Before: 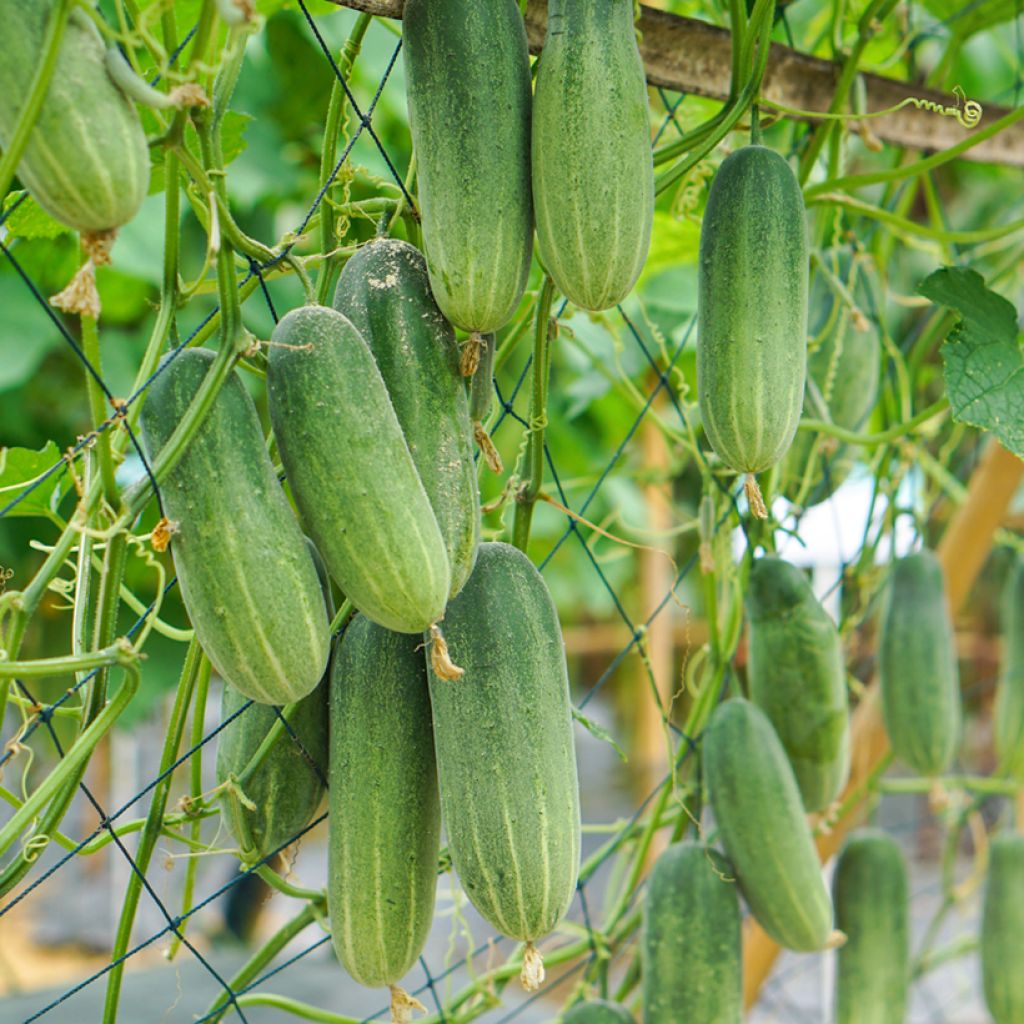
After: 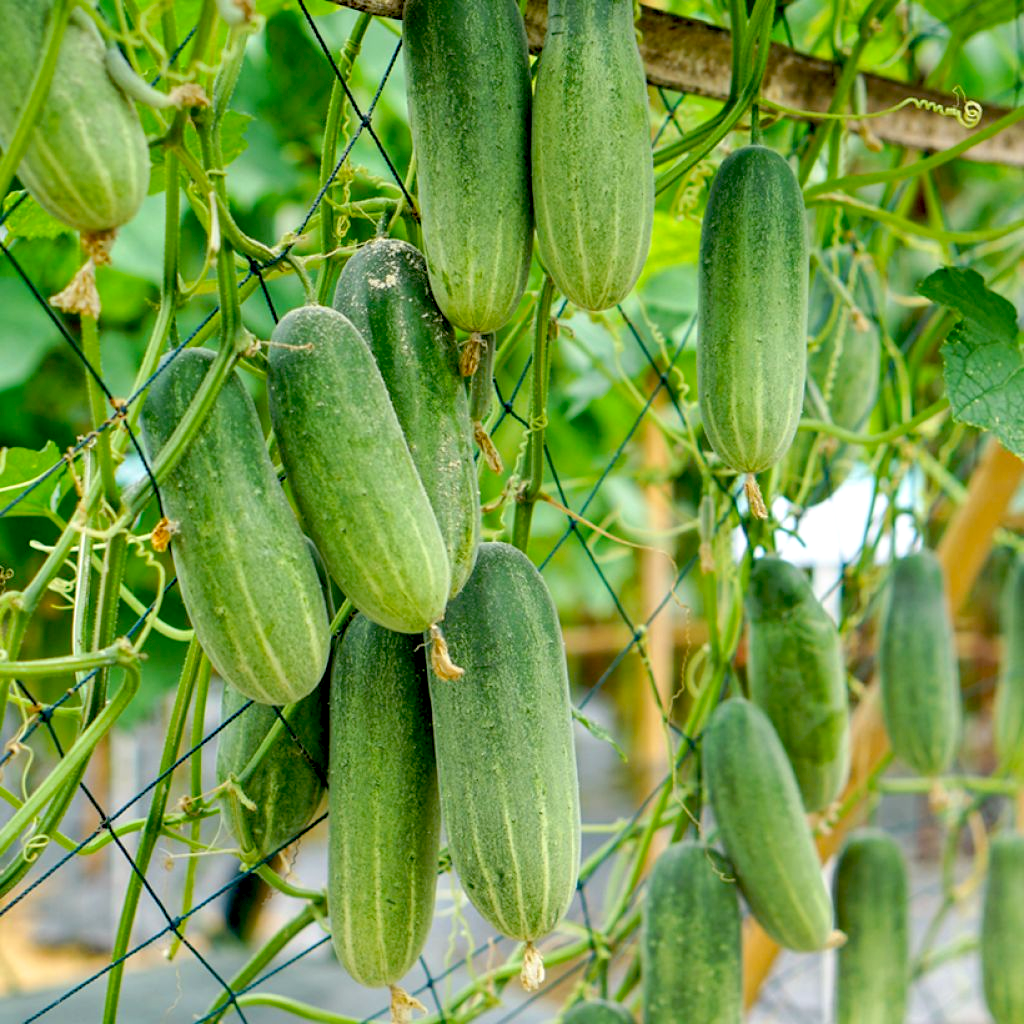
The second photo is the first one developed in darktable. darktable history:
exposure: black level correction 0.026, exposure 0.186 EV, compensate highlight preservation false
